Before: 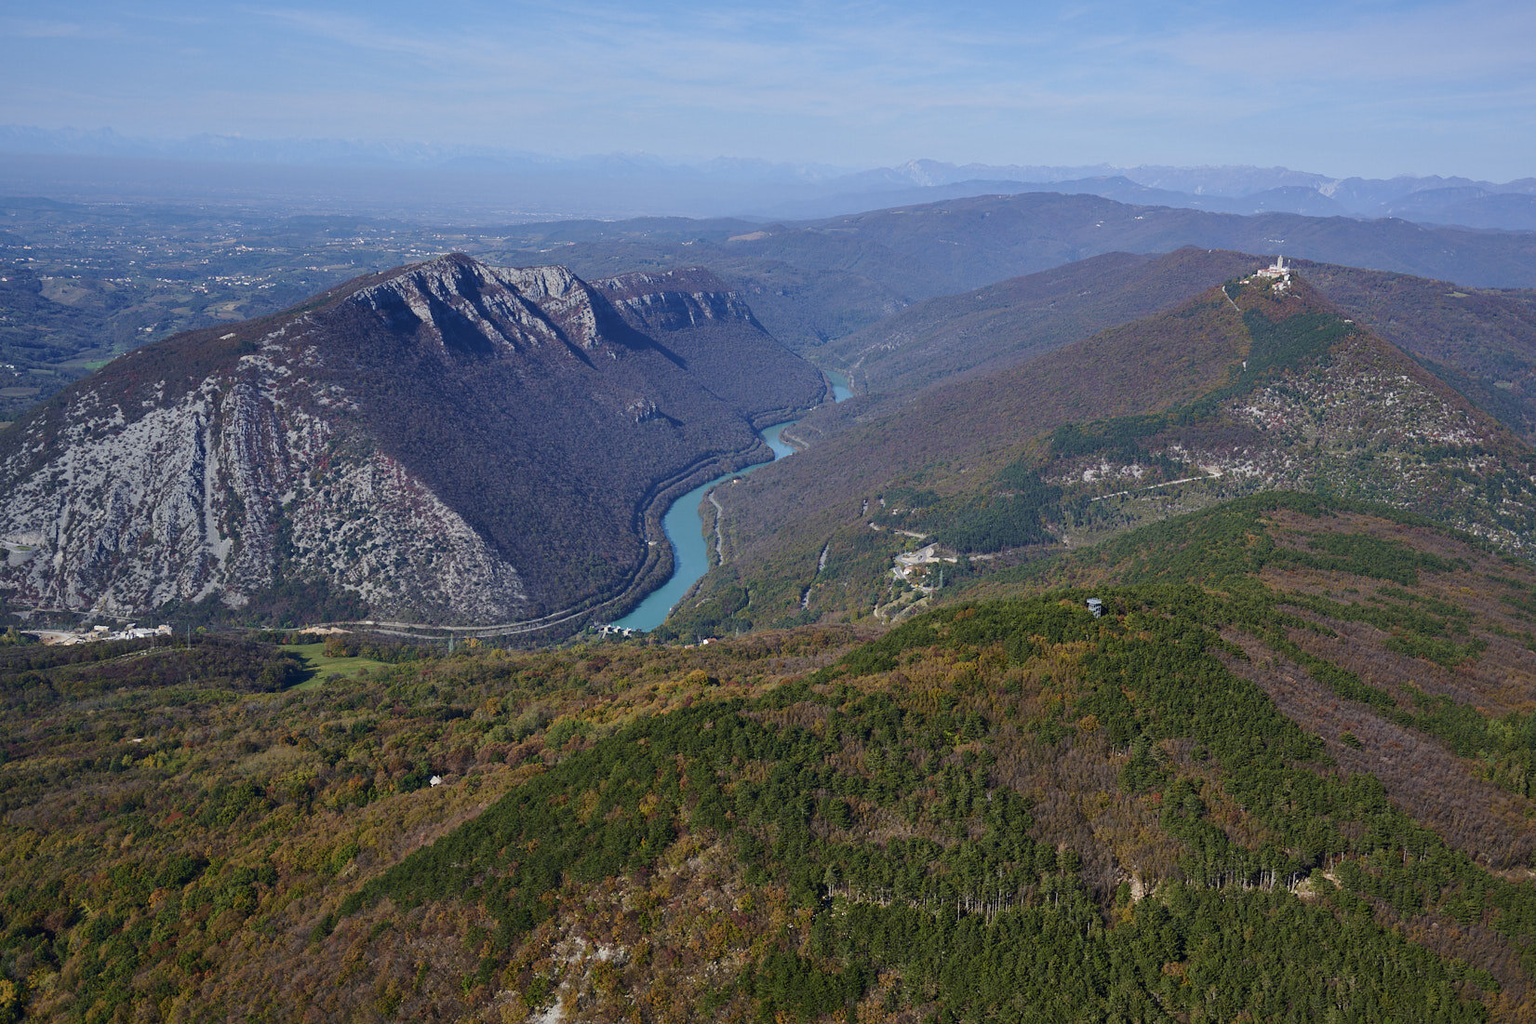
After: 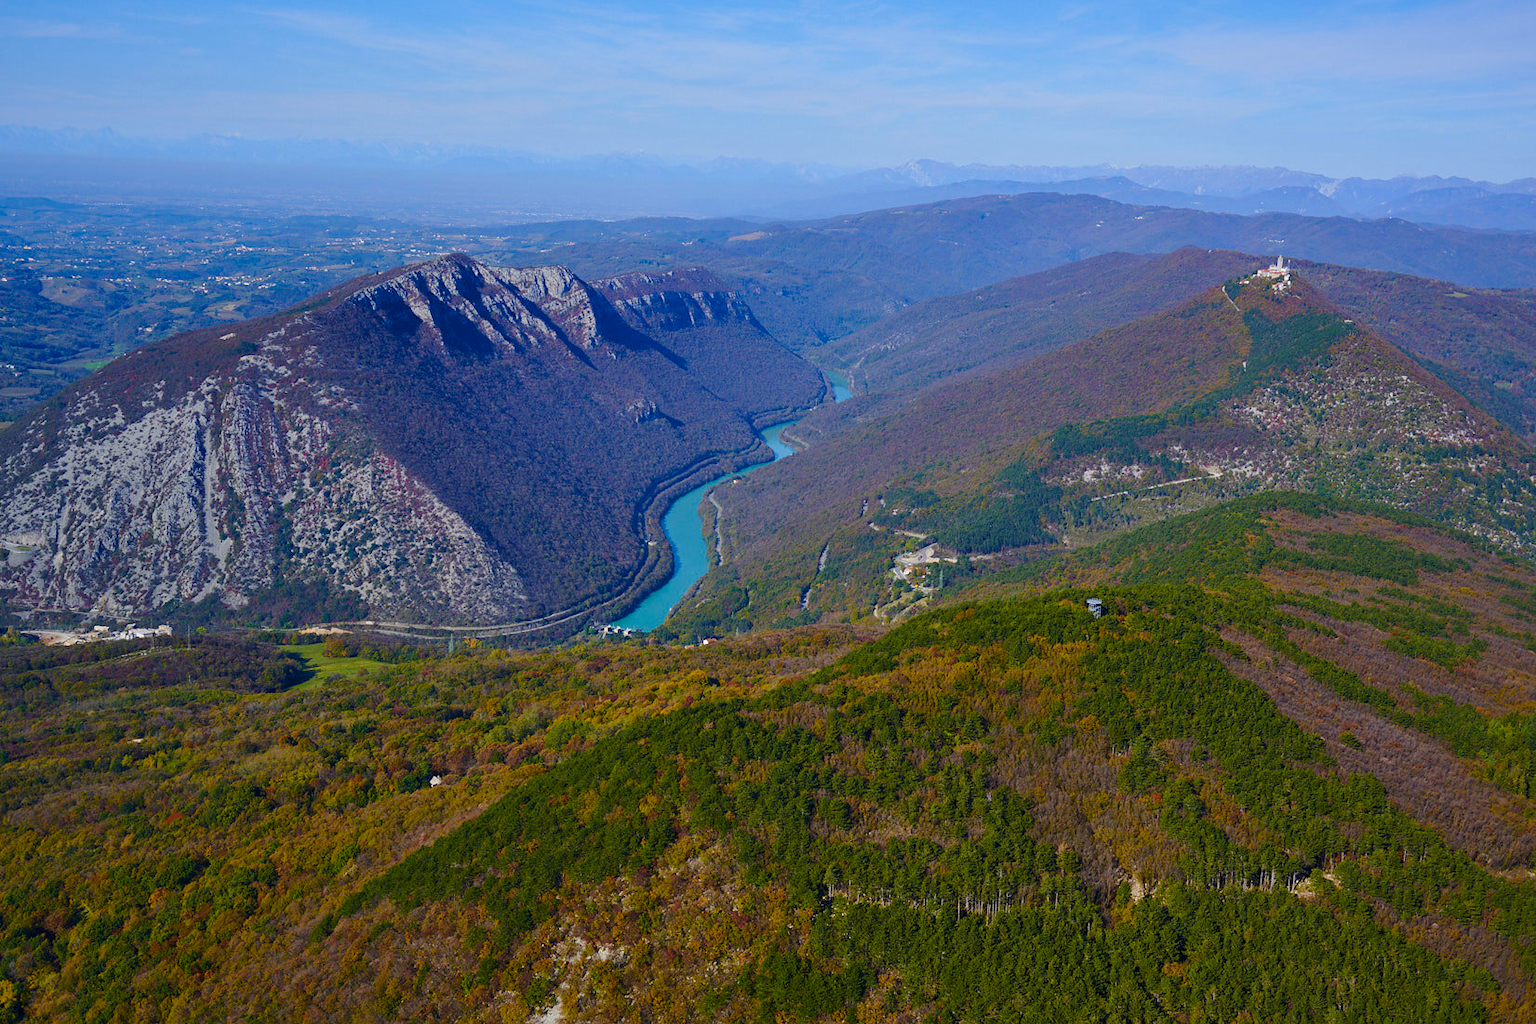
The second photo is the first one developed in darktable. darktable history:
color balance rgb: perceptual saturation grading › global saturation 20%, perceptual saturation grading › highlights -24.721%, perceptual saturation grading › shadows 24.47%, global vibrance 50.113%
